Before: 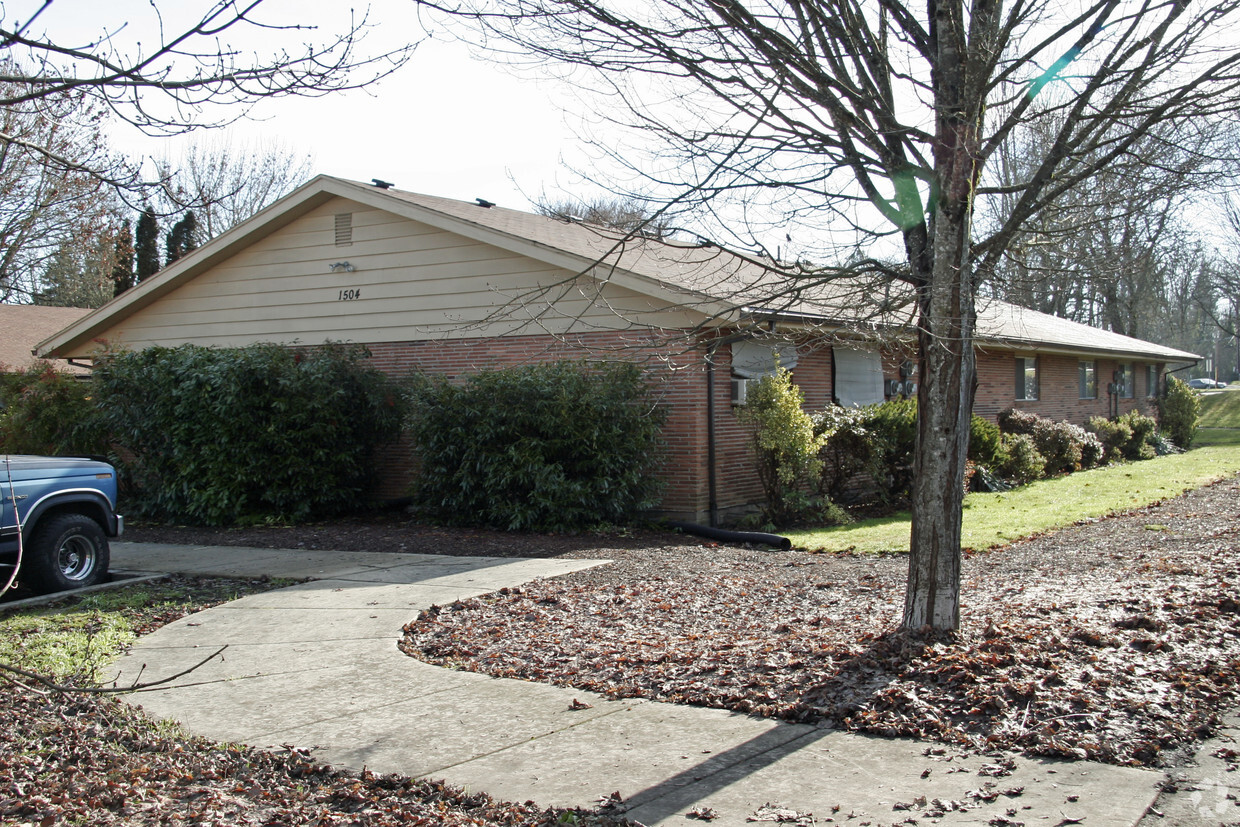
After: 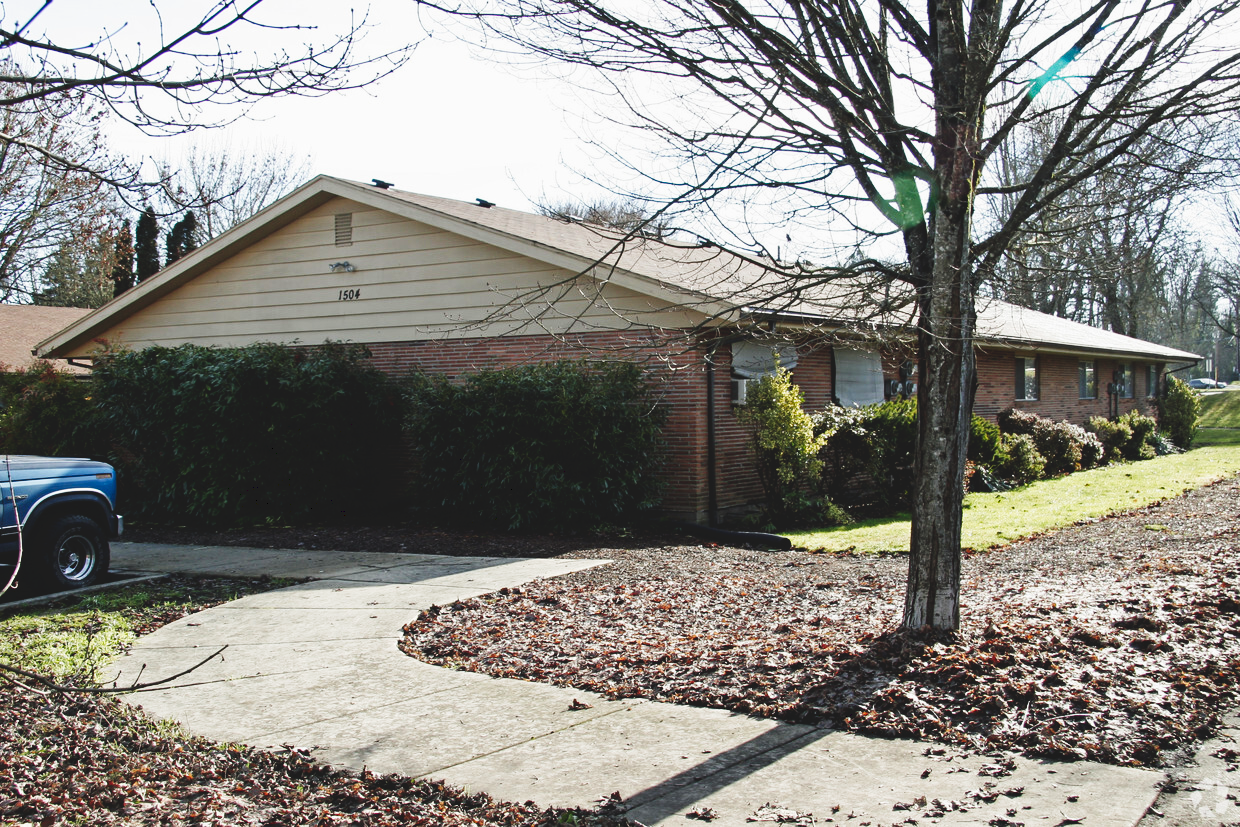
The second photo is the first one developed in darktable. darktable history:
exposure: exposure -0.065 EV, compensate exposure bias true, compensate highlight preservation false
tone curve: curves: ch0 [(0, 0) (0.003, 0.103) (0.011, 0.103) (0.025, 0.105) (0.044, 0.108) (0.069, 0.108) (0.1, 0.111) (0.136, 0.121) (0.177, 0.145) (0.224, 0.174) (0.277, 0.223) (0.335, 0.289) (0.399, 0.374) (0.468, 0.47) (0.543, 0.579) (0.623, 0.687) (0.709, 0.787) (0.801, 0.879) (0.898, 0.942) (1, 1)], preserve colors none
